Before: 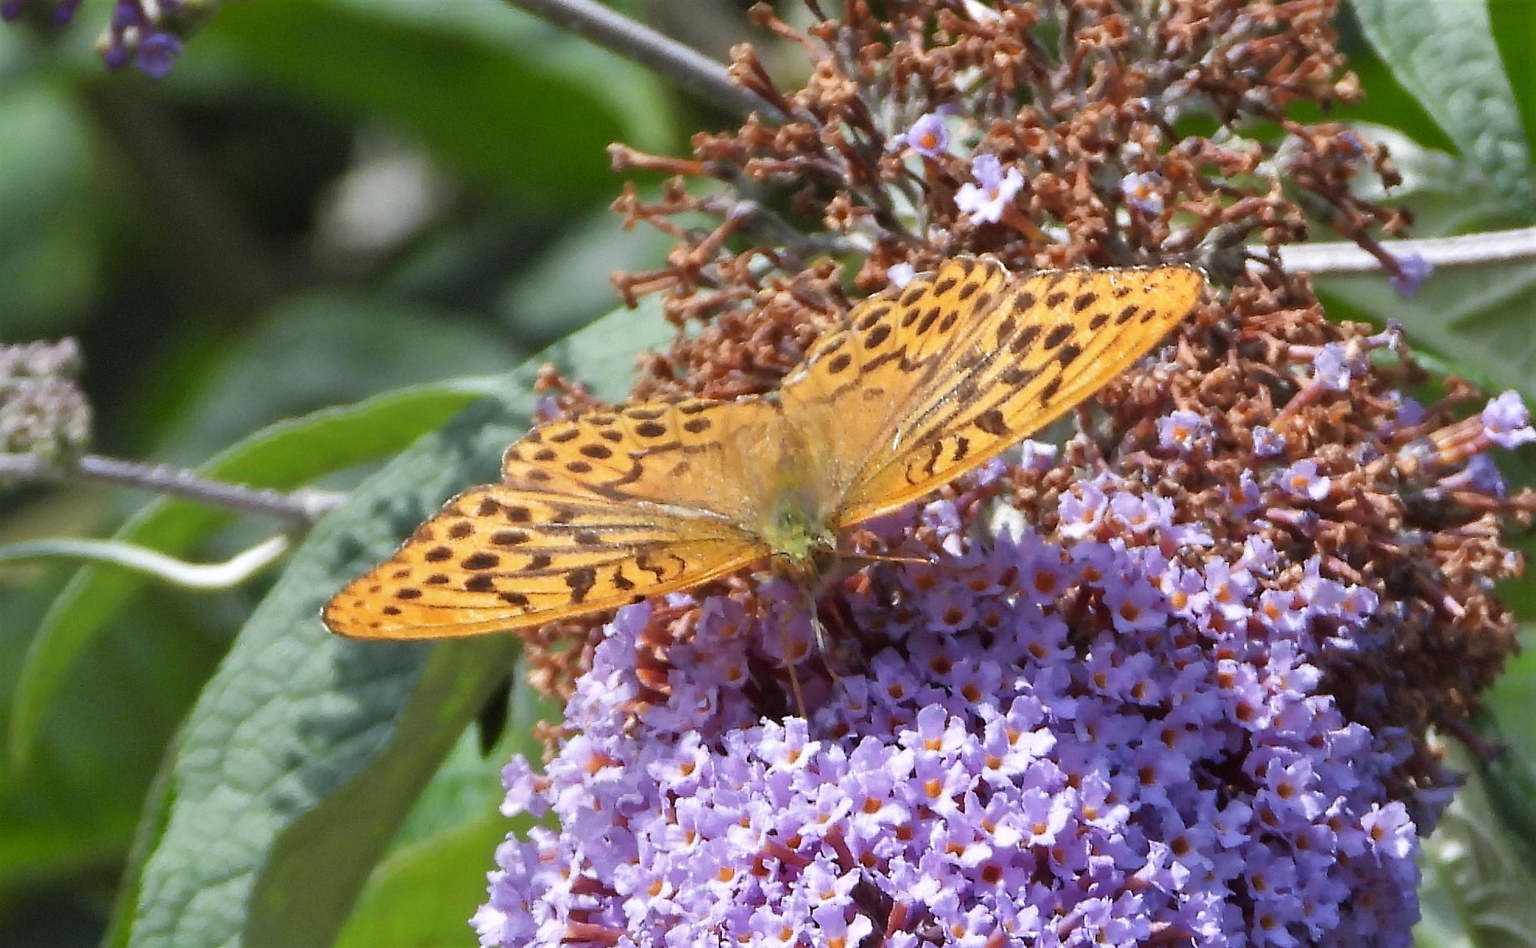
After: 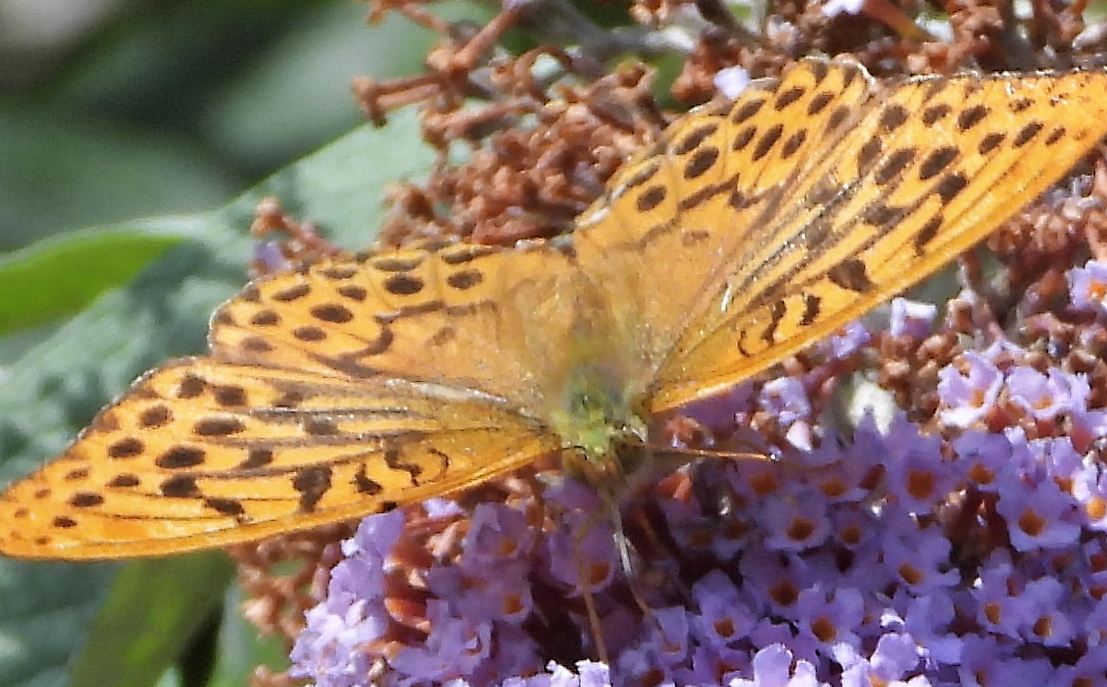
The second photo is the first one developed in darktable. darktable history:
crop and rotate: left 22.32%, top 22.448%, right 22.665%, bottom 22.225%
shadows and highlights: shadows -24.08, highlights 50.38, soften with gaussian
